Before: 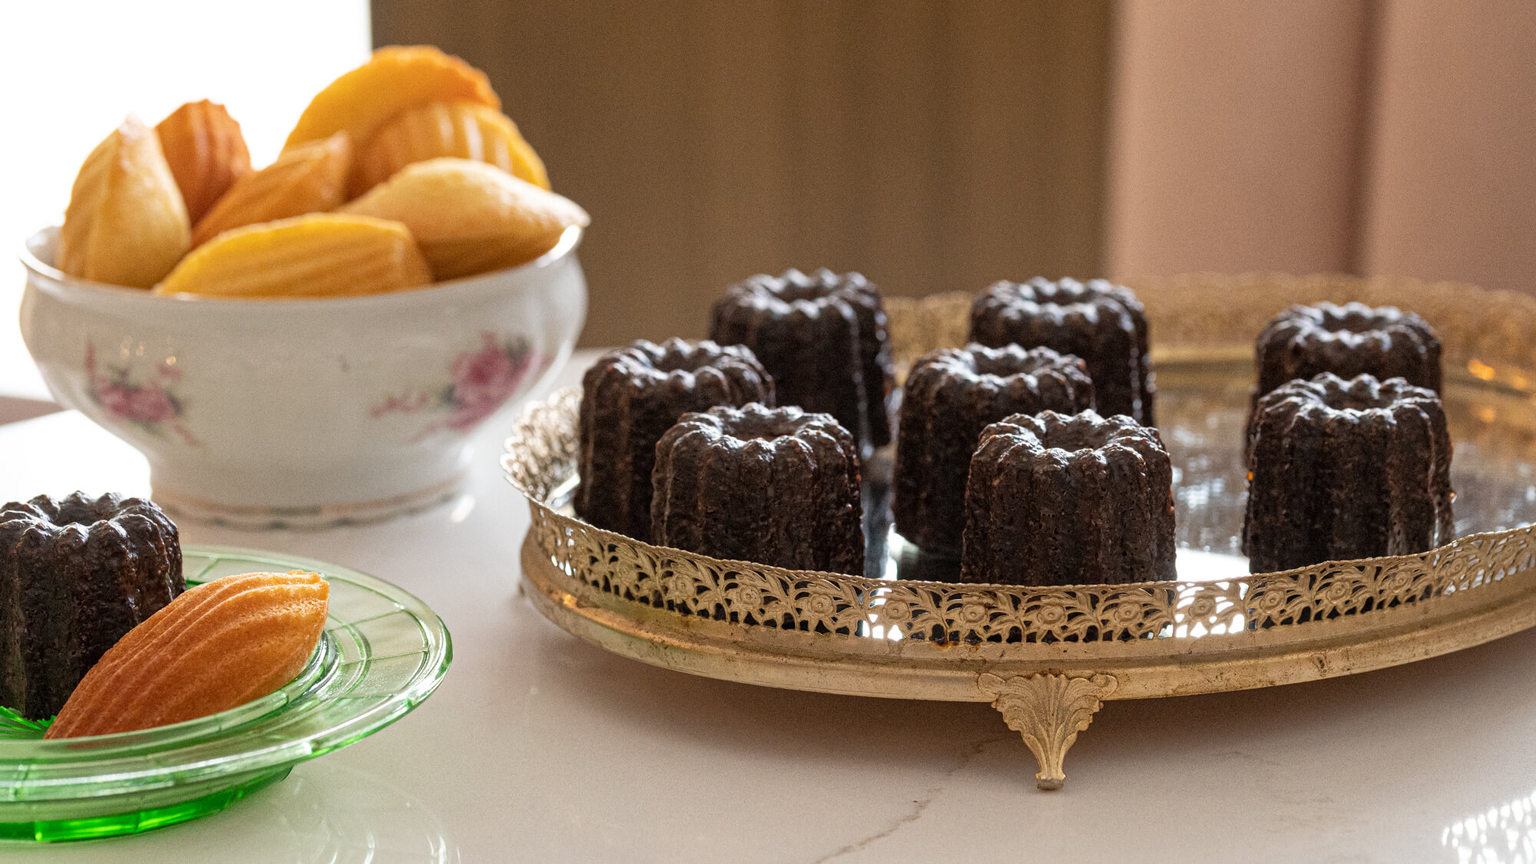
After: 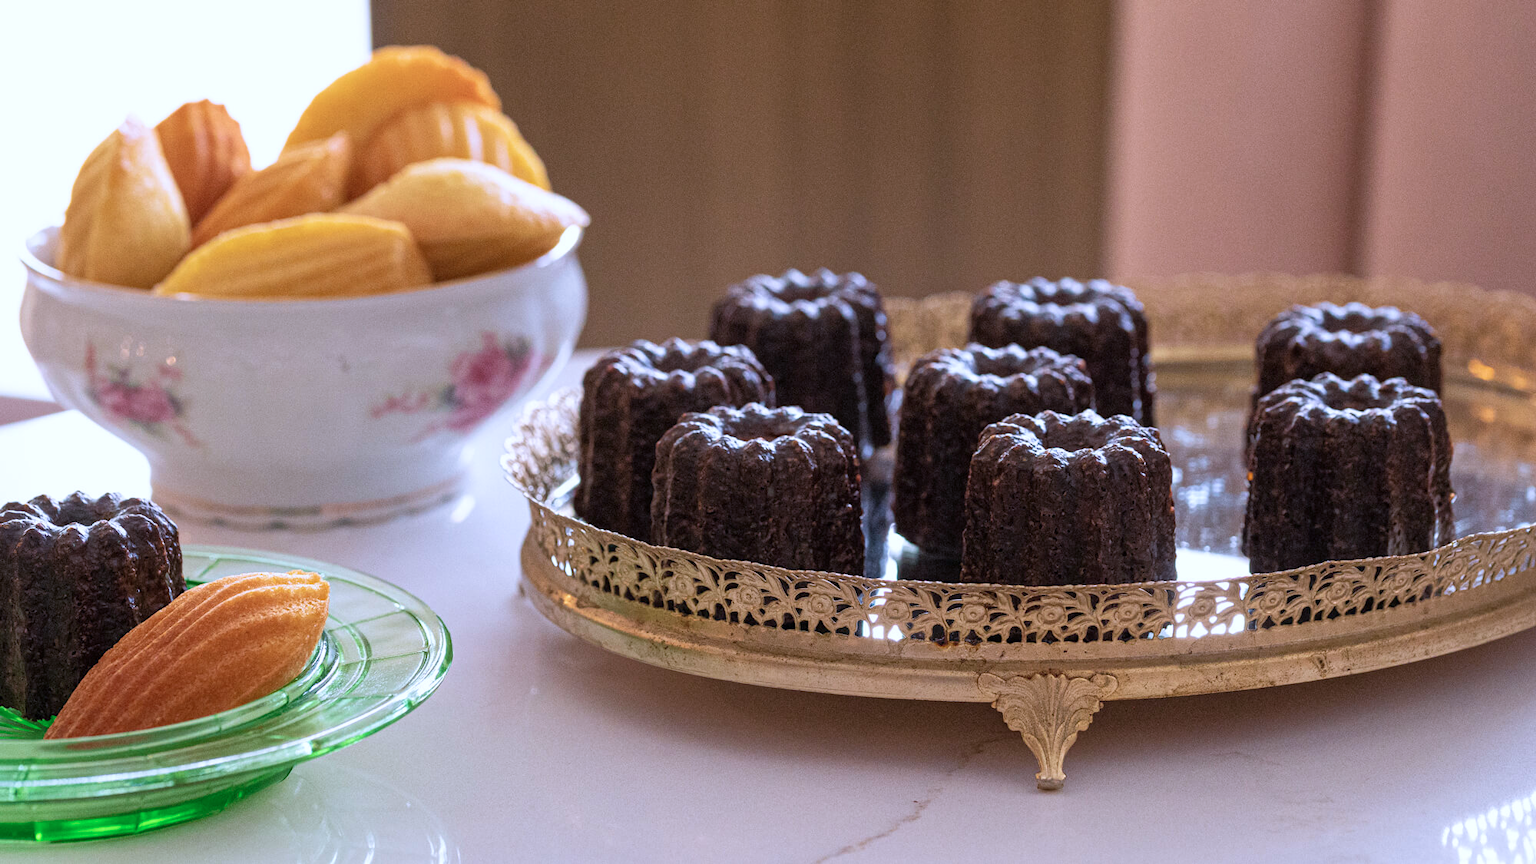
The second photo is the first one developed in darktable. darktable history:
velvia: on, module defaults
color calibration: illuminant as shot in camera, x 0.377, y 0.392, temperature 4169.3 K, saturation algorithm version 1 (2020)
